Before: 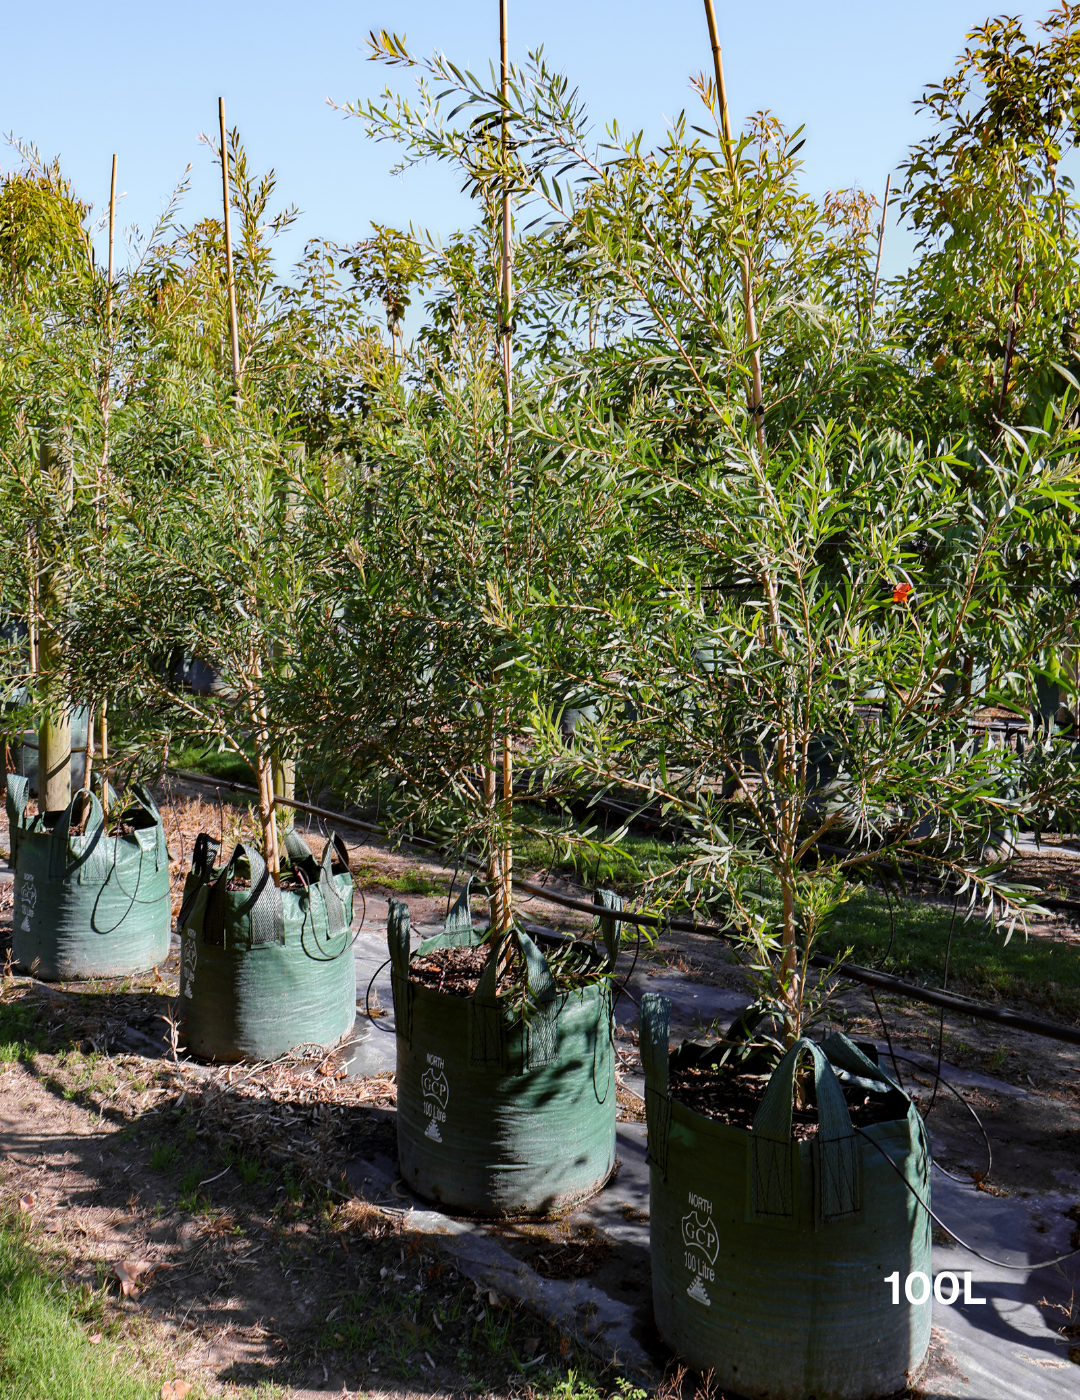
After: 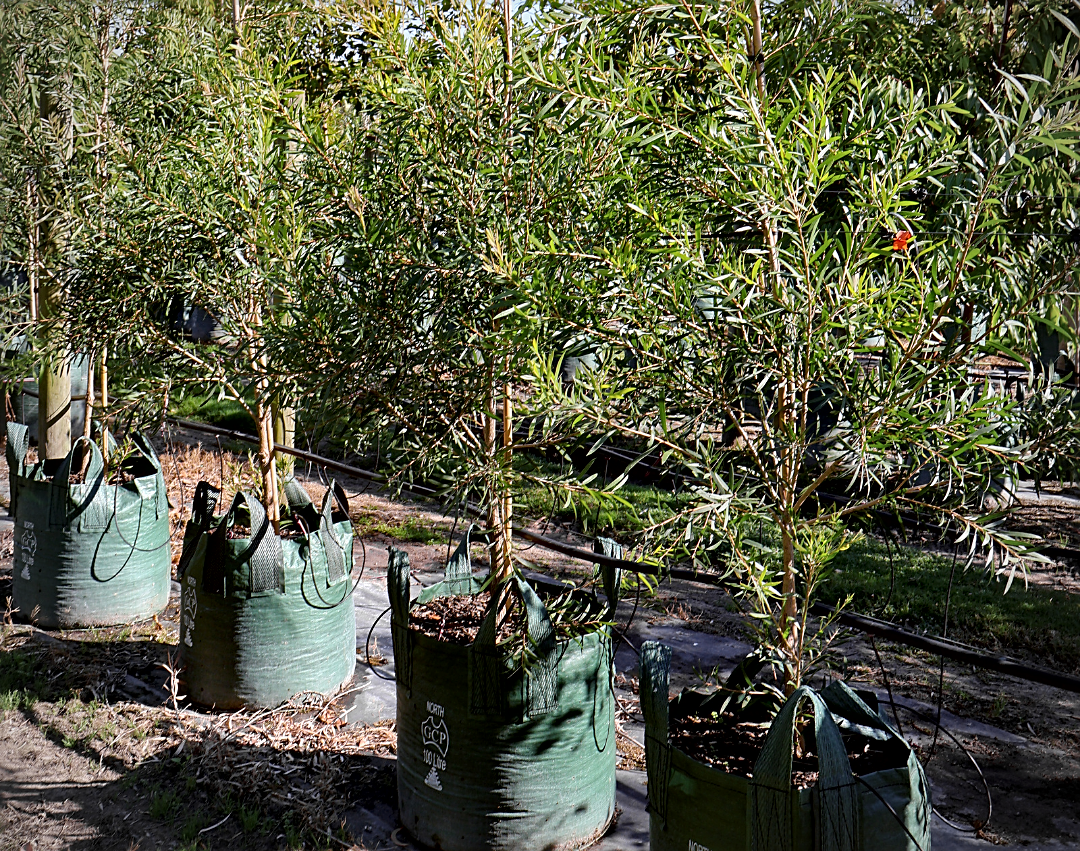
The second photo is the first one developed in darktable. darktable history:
crop and rotate: top 25.163%, bottom 13.987%
vignetting: on, module defaults
local contrast: mode bilateral grid, contrast 24, coarseness 60, detail 151%, midtone range 0.2
sharpen: amount 0.537
